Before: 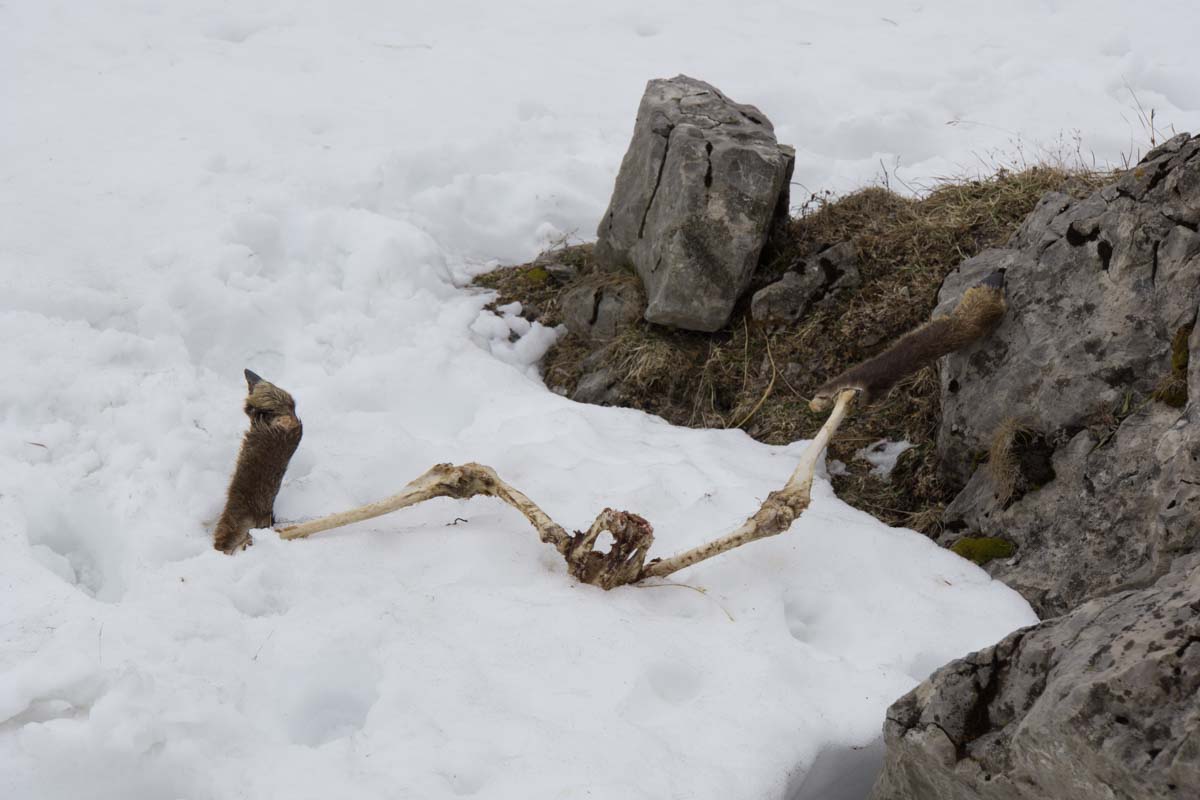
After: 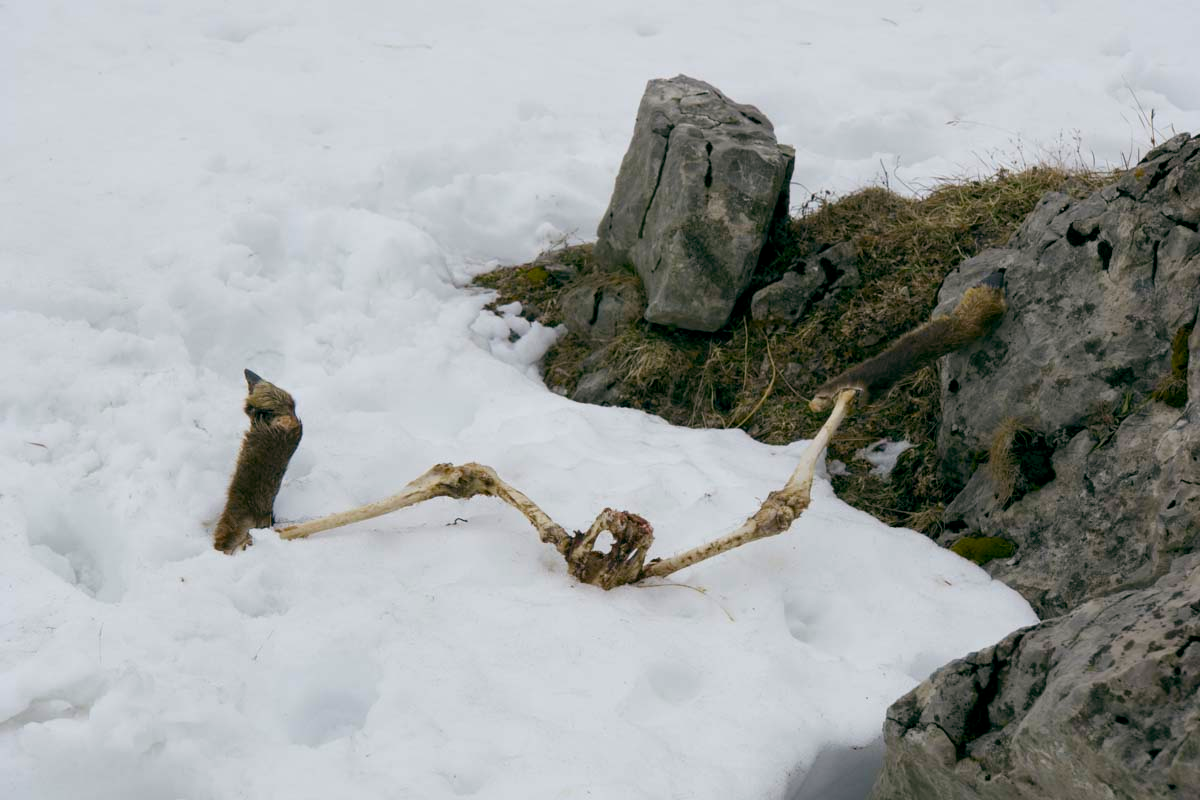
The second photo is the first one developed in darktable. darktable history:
color balance rgb: global offset › luminance -0.34%, global offset › chroma 0.115%, global offset › hue 166.38°, perceptual saturation grading › global saturation 9.248%, perceptual saturation grading › highlights -12.832%, perceptual saturation grading › mid-tones 14.232%, perceptual saturation grading › shadows 23.093%, global vibrance 20%
